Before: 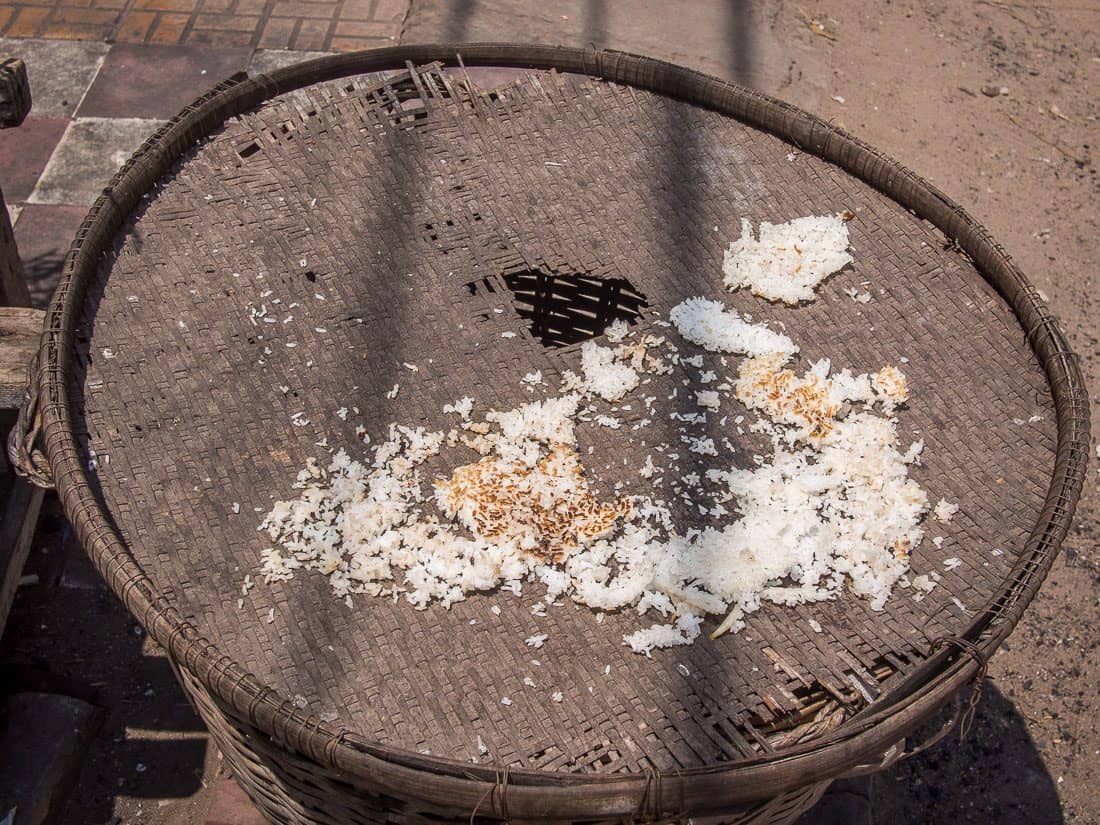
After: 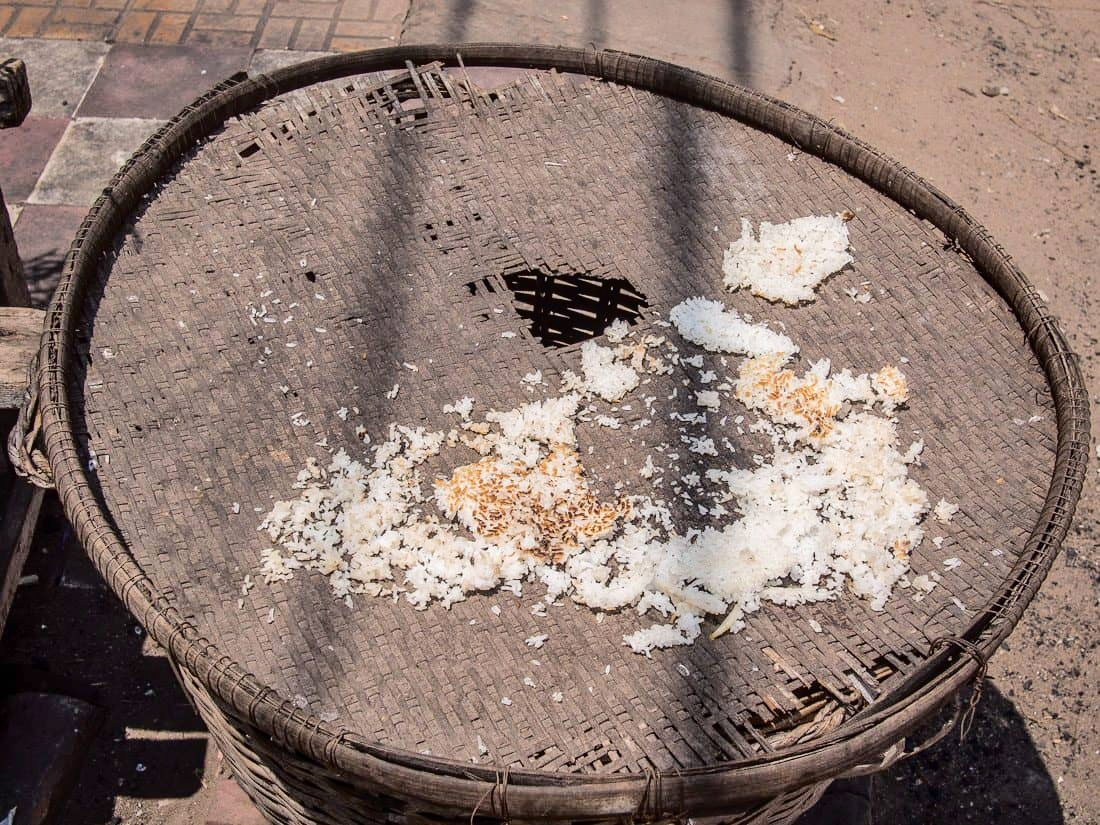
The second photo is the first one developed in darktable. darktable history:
shadows and highlights: shadows 48.74, highlights -41.38, soften with gaussian
tone curve: curves: ch0 [(0, 0) (0.003, 0.001) (0.011, 0.008) (0.025, 0.015) (0.044, 0.025) (0.069, 0.037) (0.1, 0.056) (0.136, 0.091) (0.177, 0.157) (0.224, 0.231) (0.277, 0.319) (0.335, 0.4) (0.399, 0.493) (0.468, 0.571) (0.543, 0.645) (0.623, 0.706) (0.709, 0.77) (0.801, 0.838) (0.898, 0.918) (1, 1)], color space Lab, independent channels, preserve colors none
